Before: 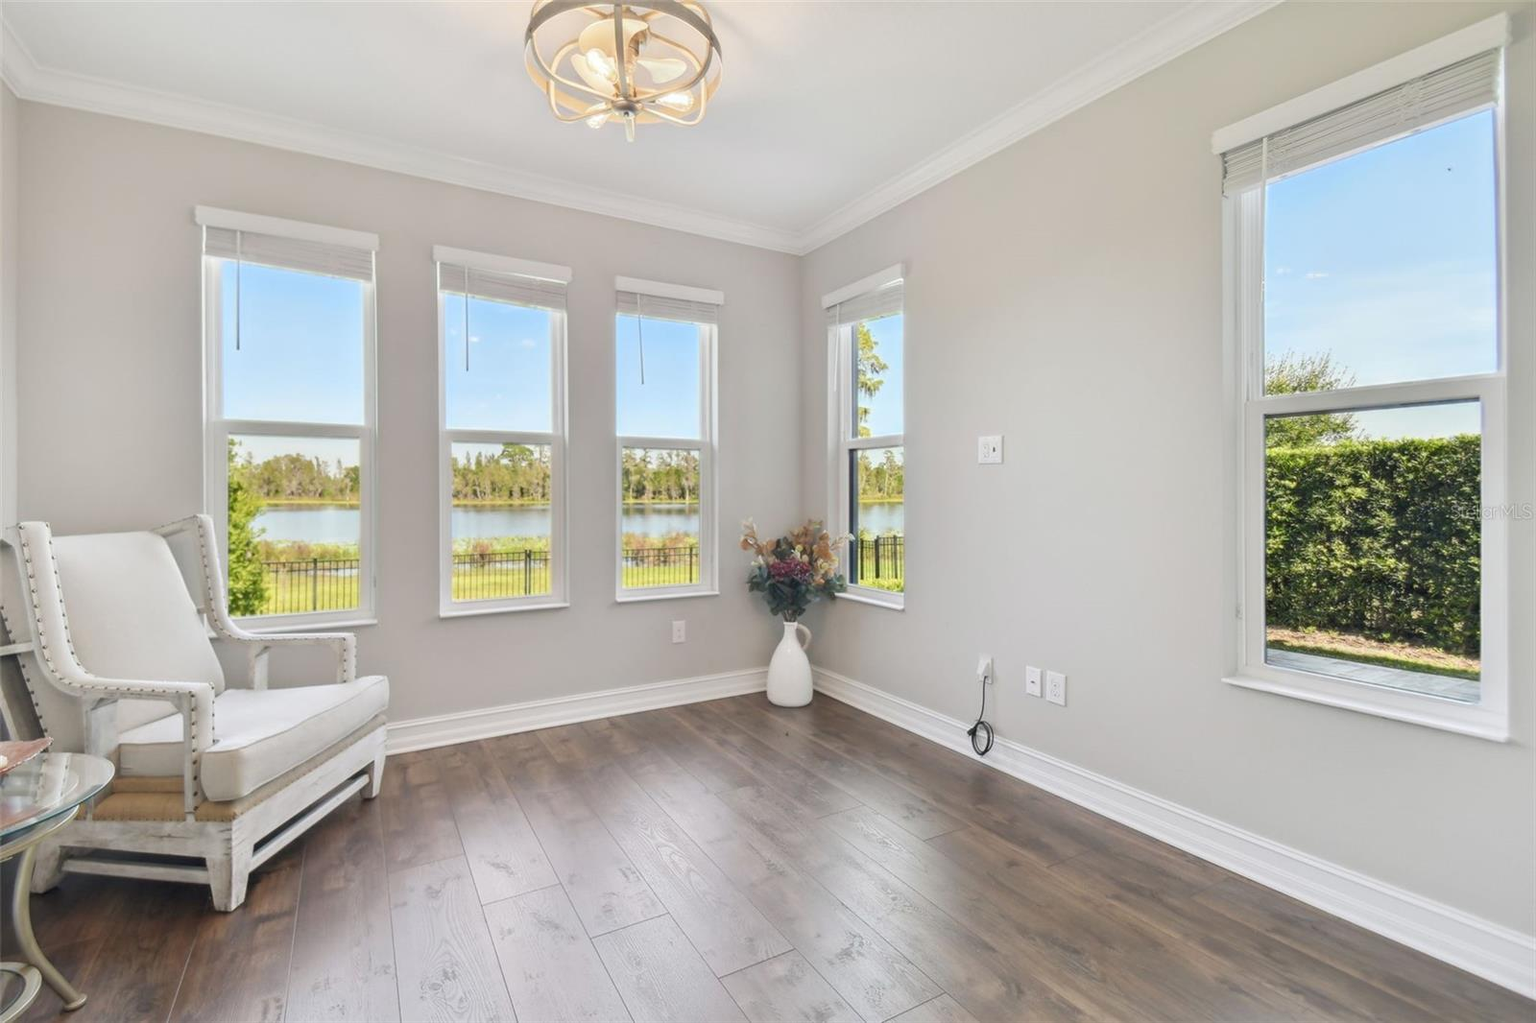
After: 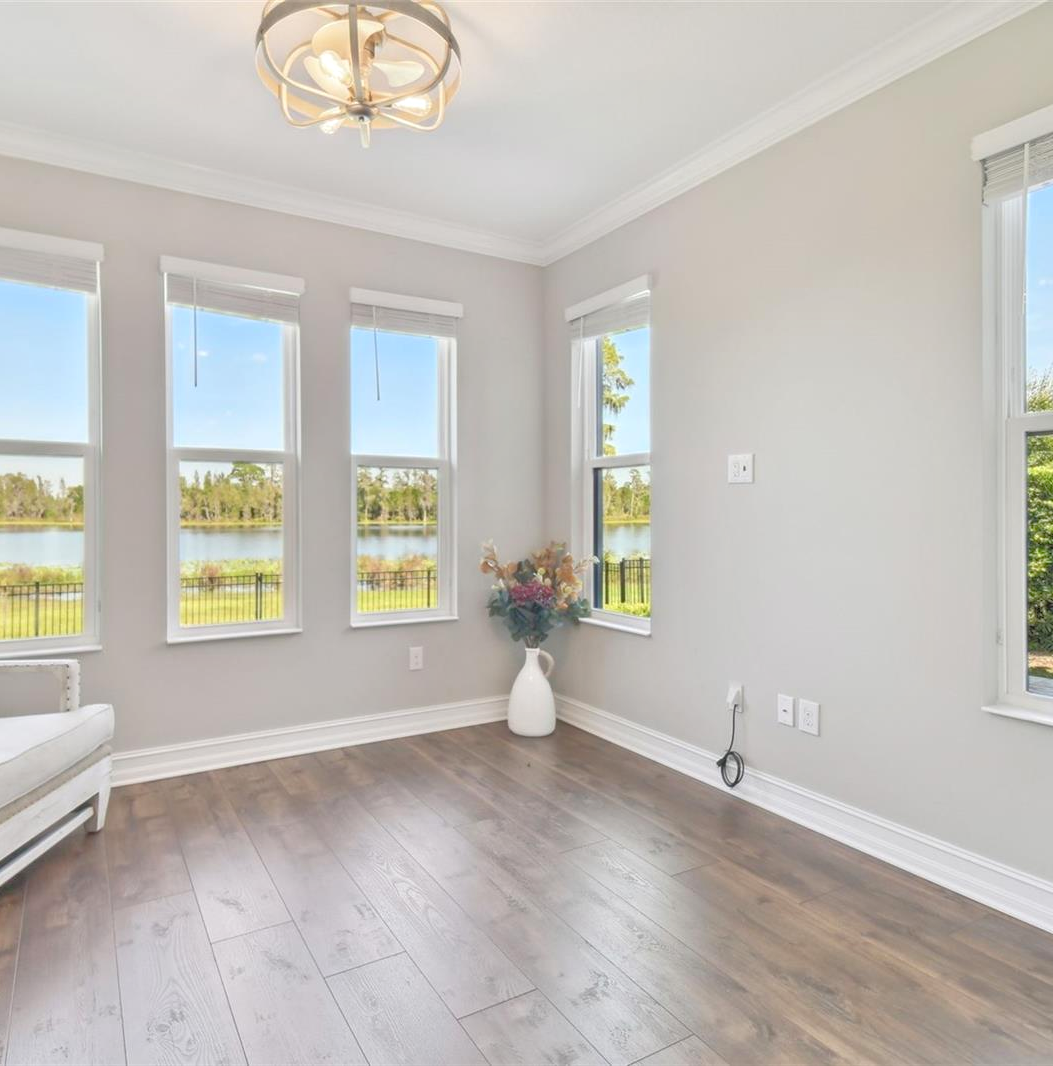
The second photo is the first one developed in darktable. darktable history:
tone equalizer: -7 EV 0.149 EV, -6 EV 0.562 EV, -5 EV 1.12 EV, -4 EV 1.36 EV, -3 EV 1.17 EV, -2 EV 0.6 EV, -1 EV 0.167 EV, mask exposure compensation -0.5 EV
crop and rotate: left 18.291%, right 15.867%
